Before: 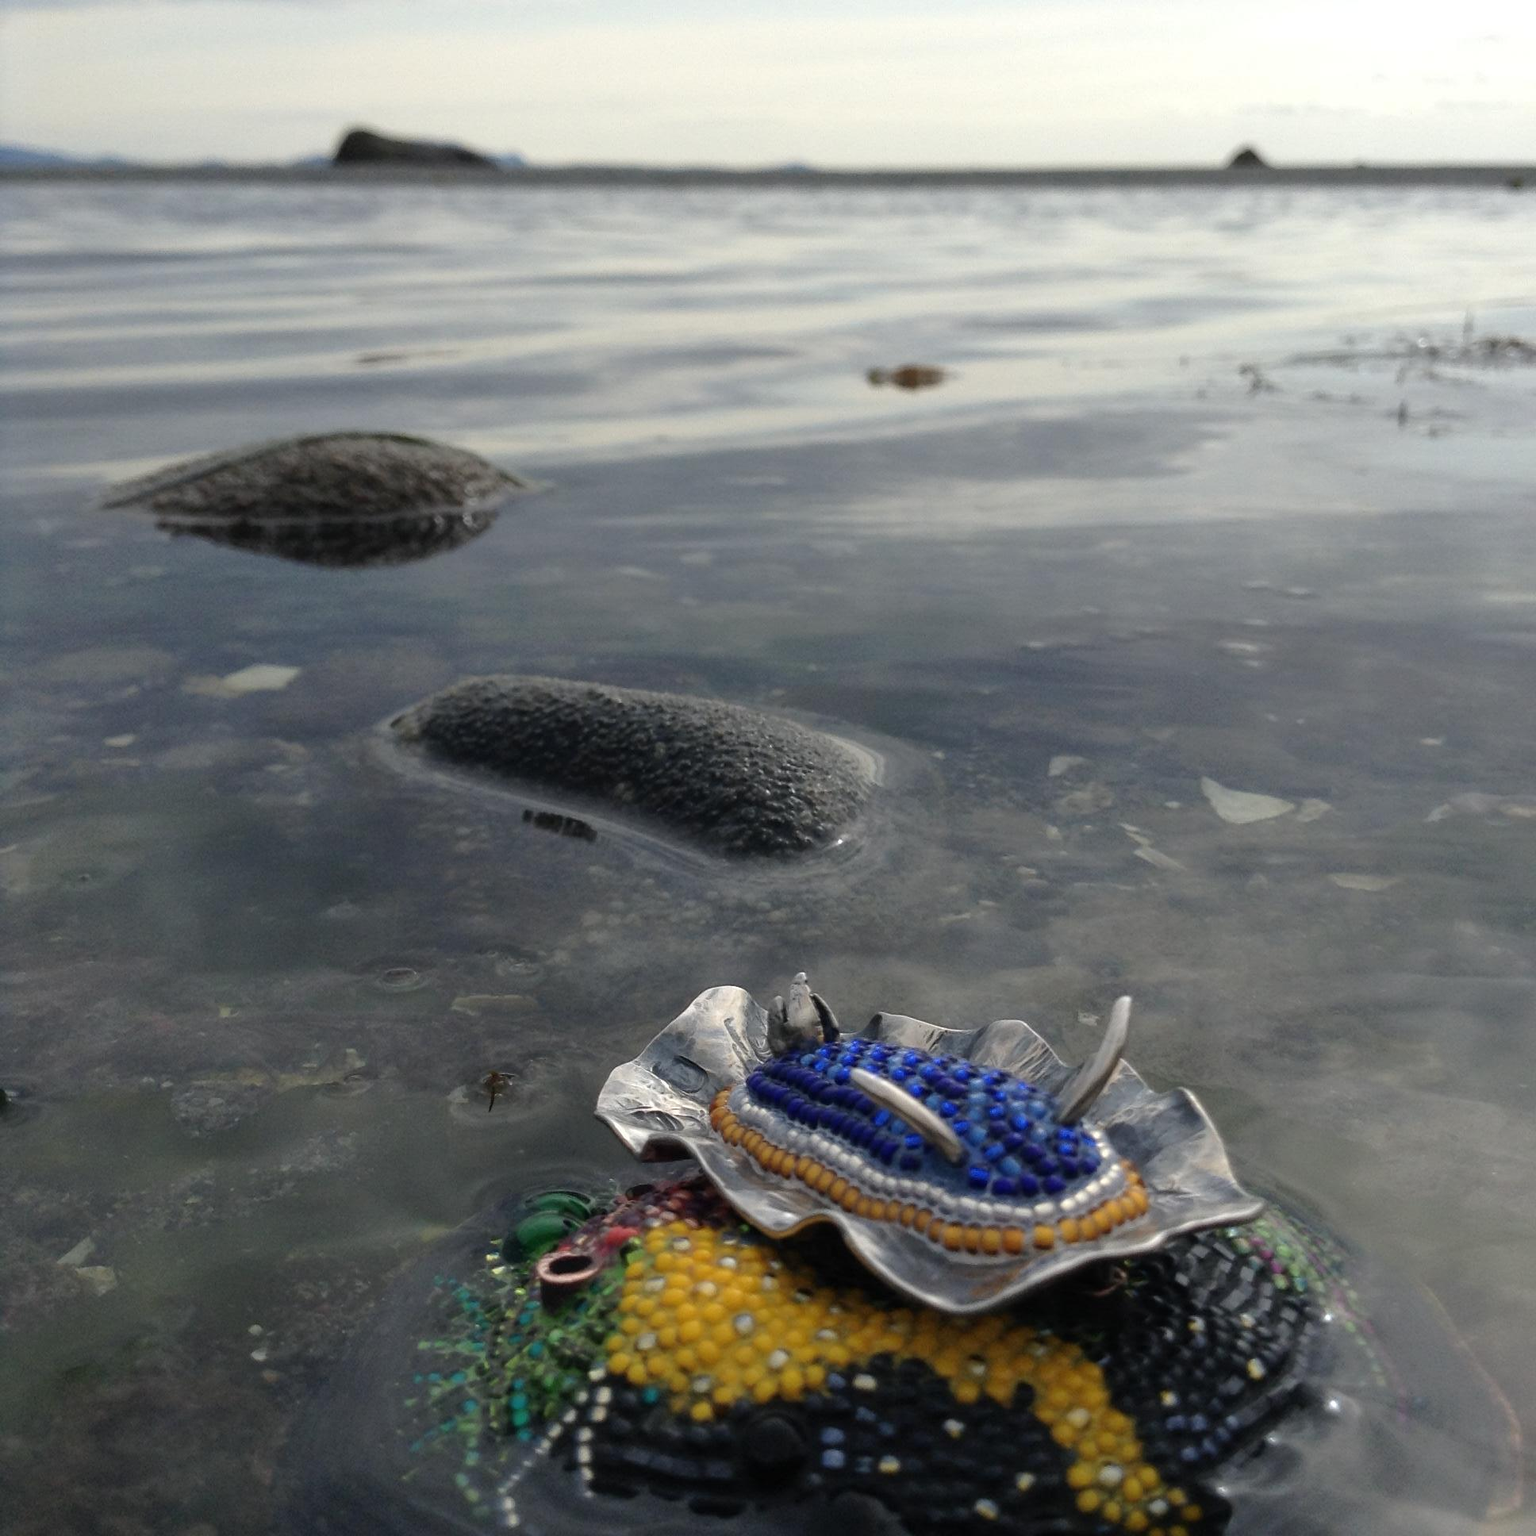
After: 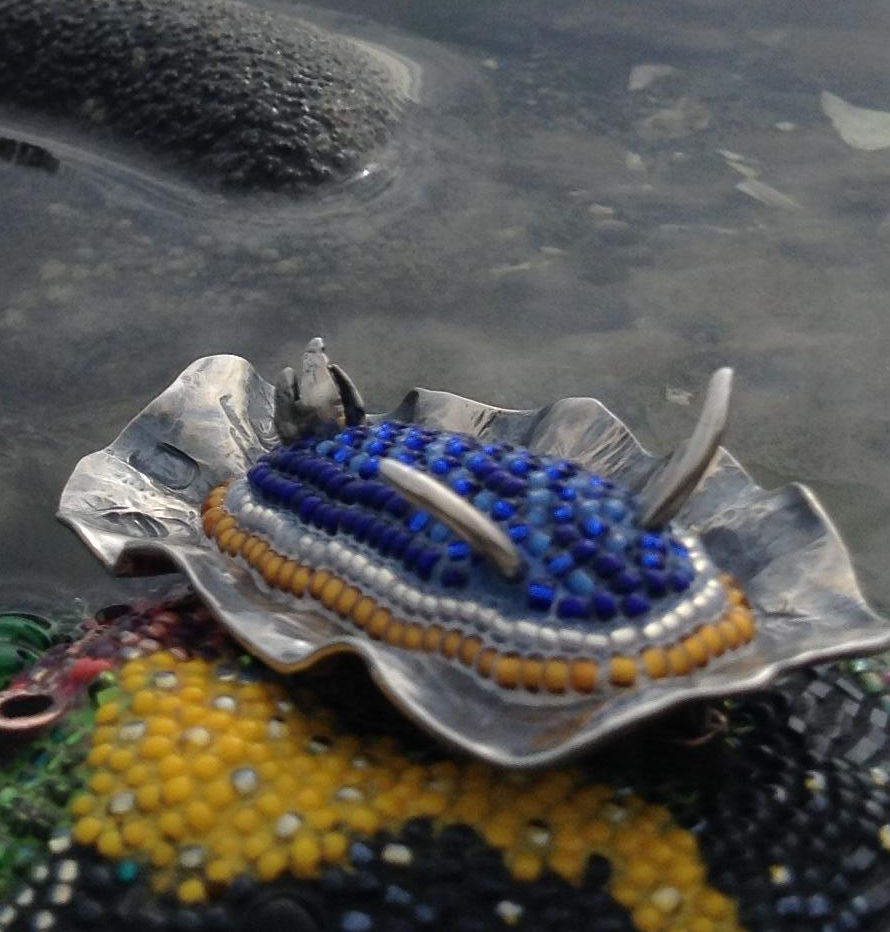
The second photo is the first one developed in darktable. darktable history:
crop: left 35.838%, top 45.878%, right 18.15%, bottom 5.973%
